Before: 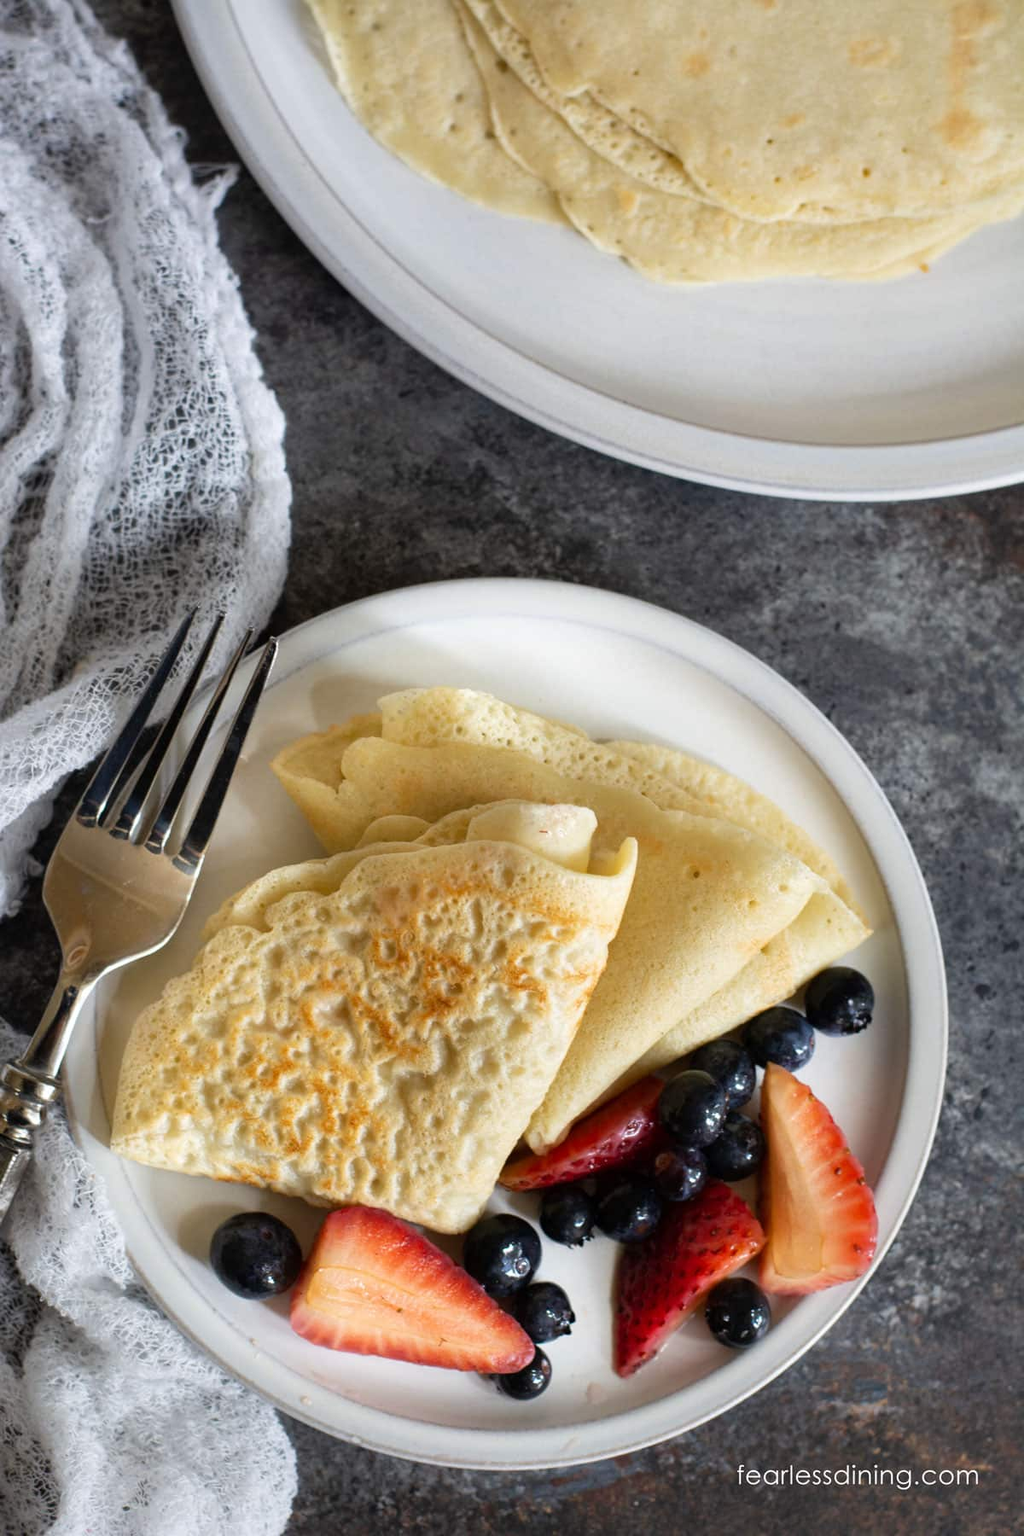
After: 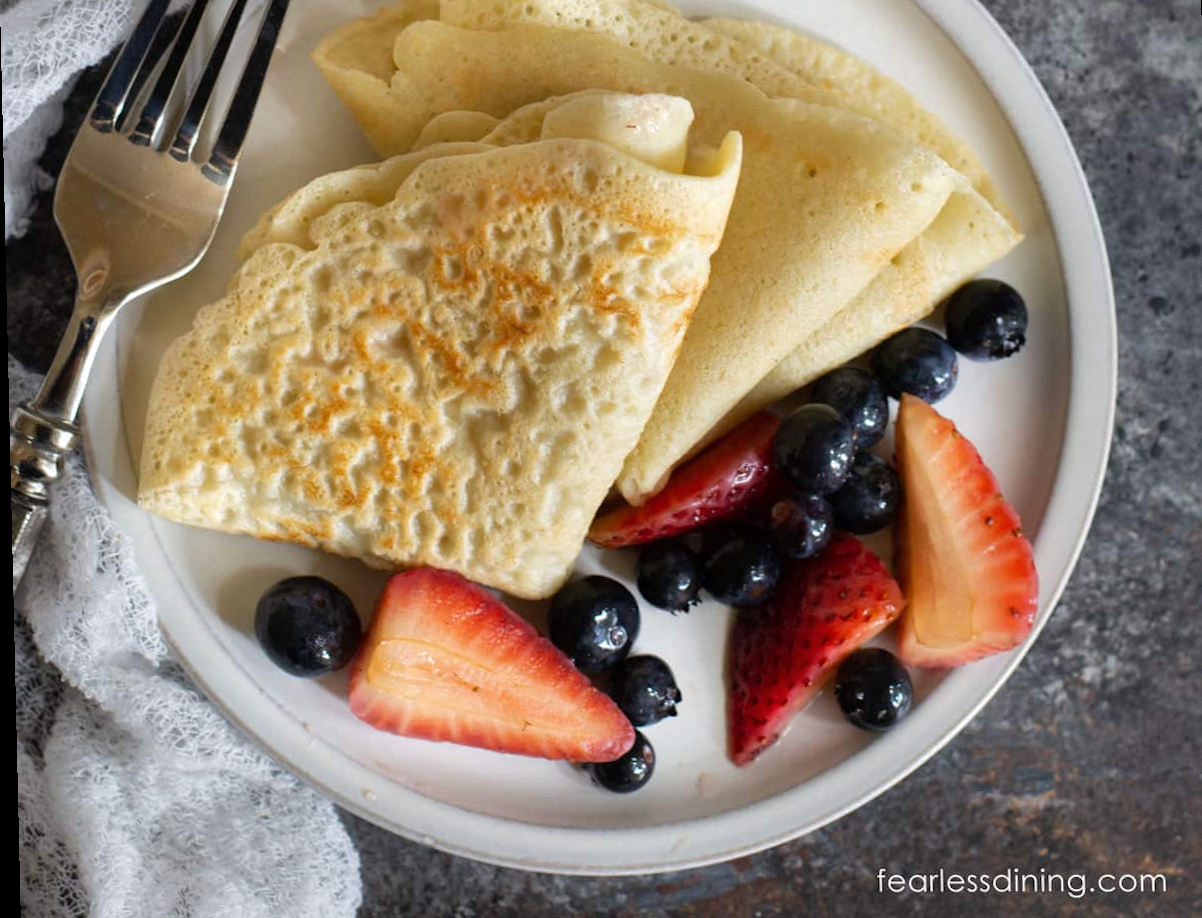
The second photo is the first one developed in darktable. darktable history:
crop and rotate: top 46.237%
shadows and highlights: shadows 10, white point adjustment 1, highlights -40
rotate and perspective: rotation -1.32°, lens shift (horizontal) -0.031, crop left 0.015, crop right 0.985, crop top 0.047, crop bottom 0.982
